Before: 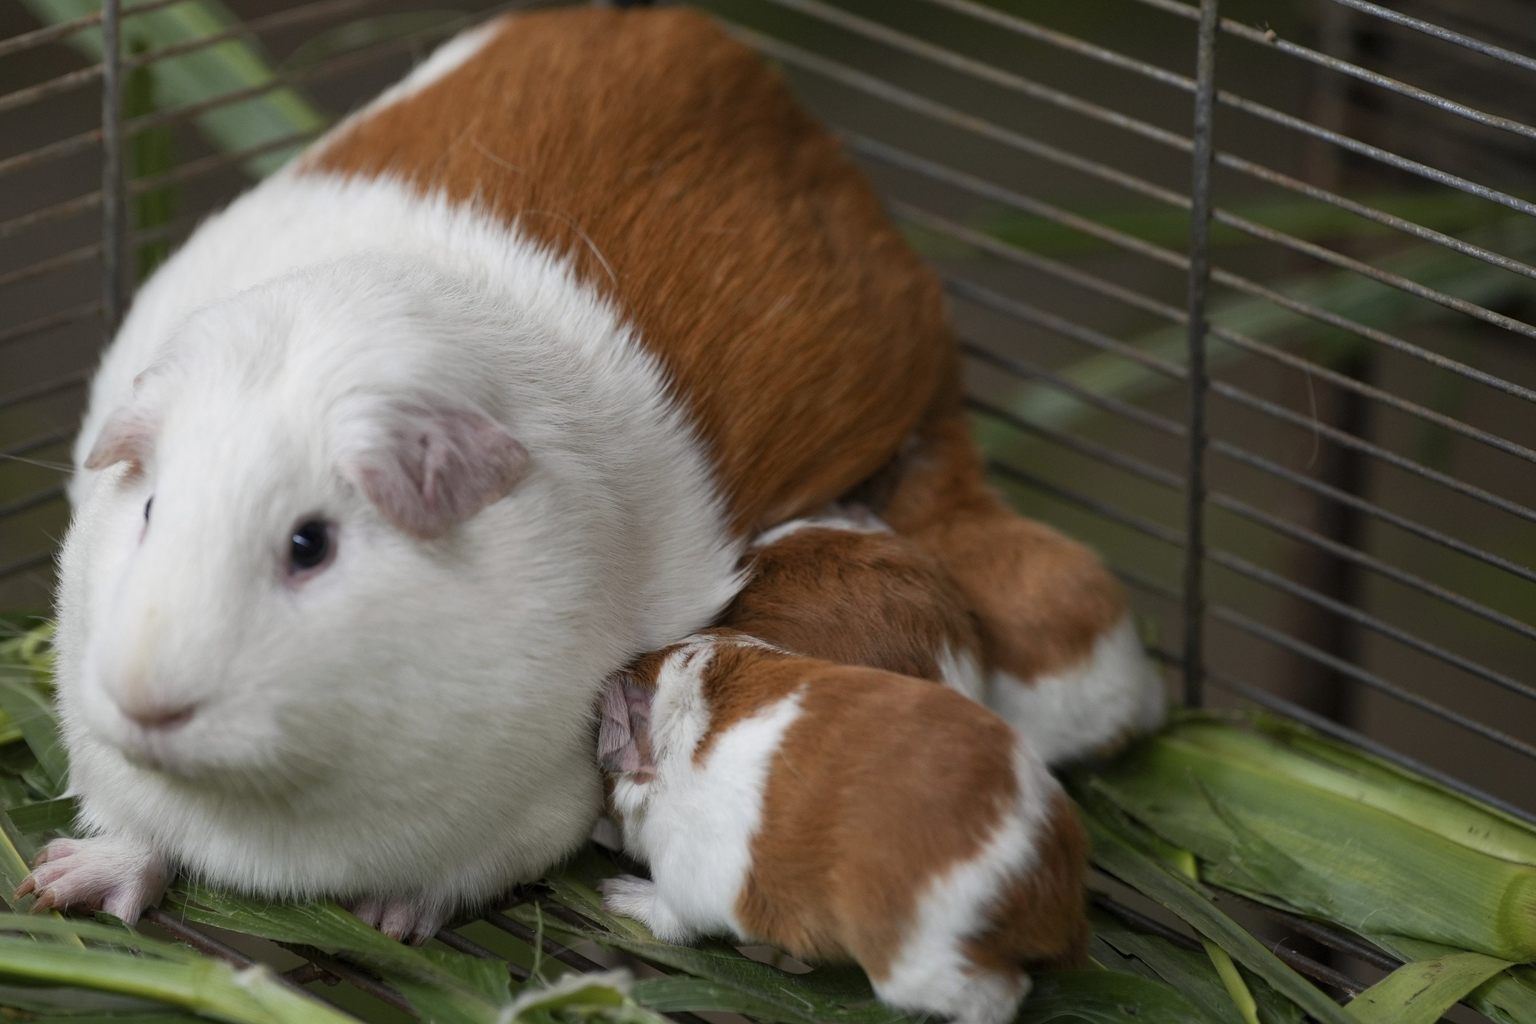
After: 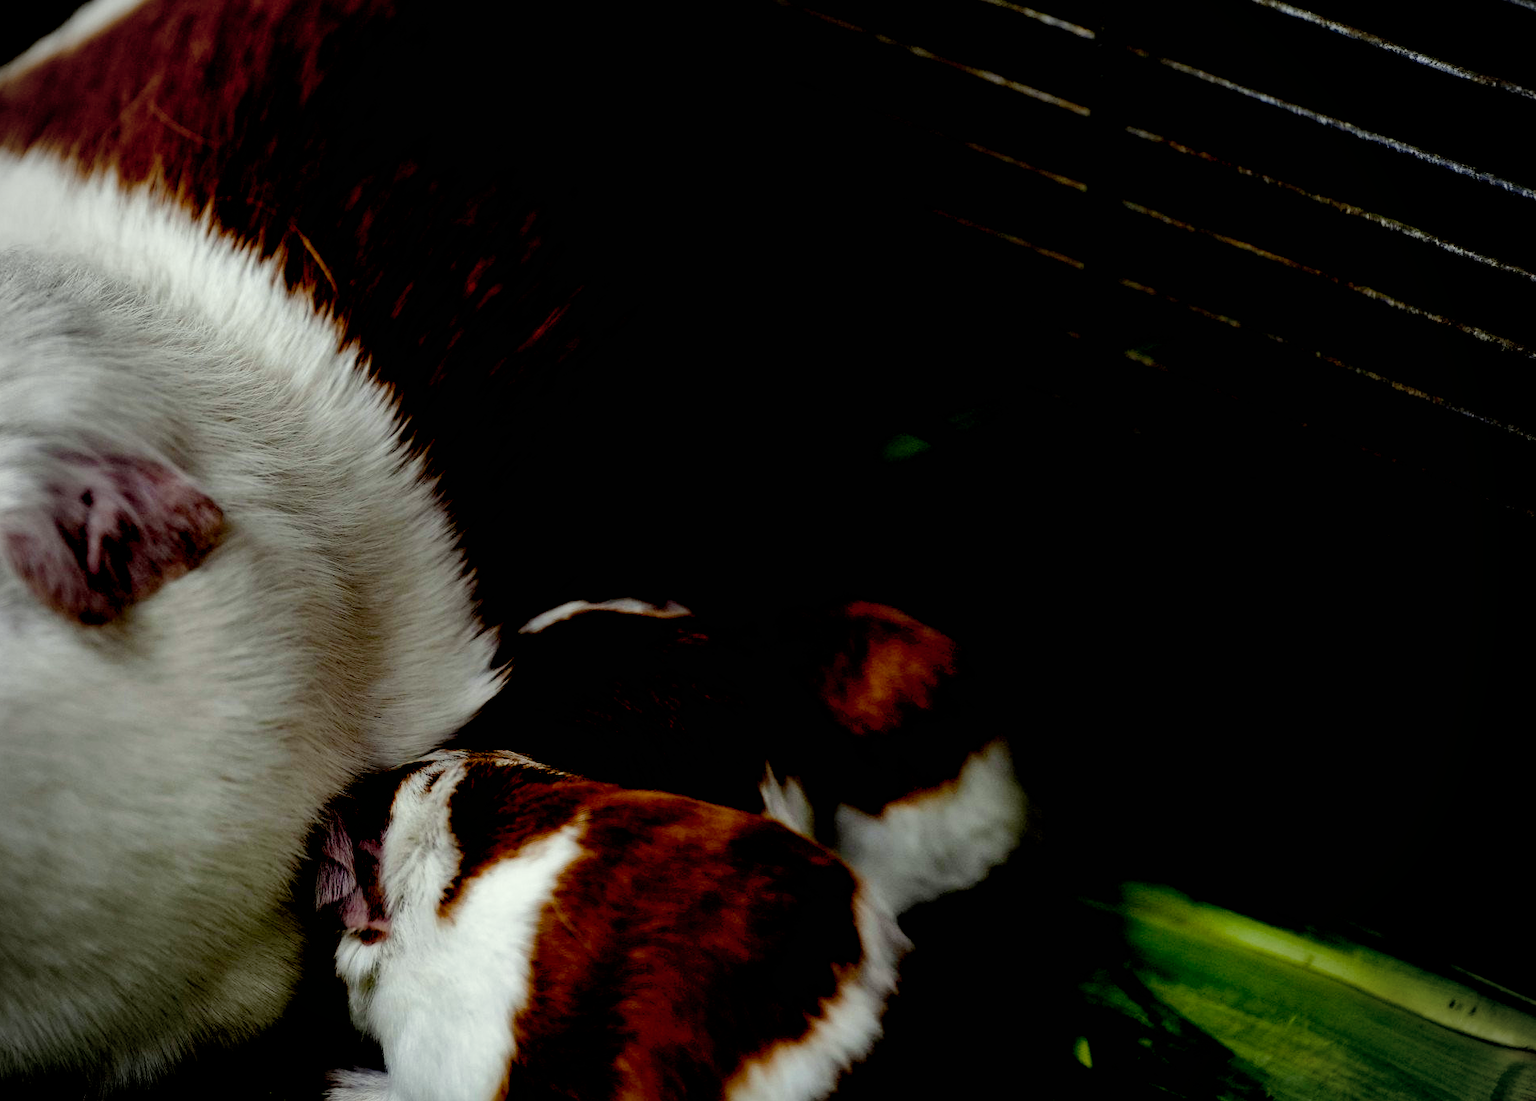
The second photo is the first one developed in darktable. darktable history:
crop: left 23.263%, top 5.846%, bottom 11.571%
color balance rgb: perceptual saturation grading › global saturation 9.928%, global vibrance 20%
color correction: highlights a* -4.72, highlights b* 5.05, saturation 0.945
filmic rgb: black relative exposure -8.29 EV, white relative exposure 2.2 EV, target white luminance 99.965%, hardness 7.2, latitude 75.59%, contrast 1.32, highlights saturation mix -1.75%, shadows ↔ highlights balance 30.1%, preserve chrominance no, color science v4 (2020)
vignetting: on, module defaults
exposure: black level correction 0.1, exposure -0.095 EV, compensate highlight preservation false
shadows and highlights: shadows 20.84, highlights -82.37, soften with gaussian
